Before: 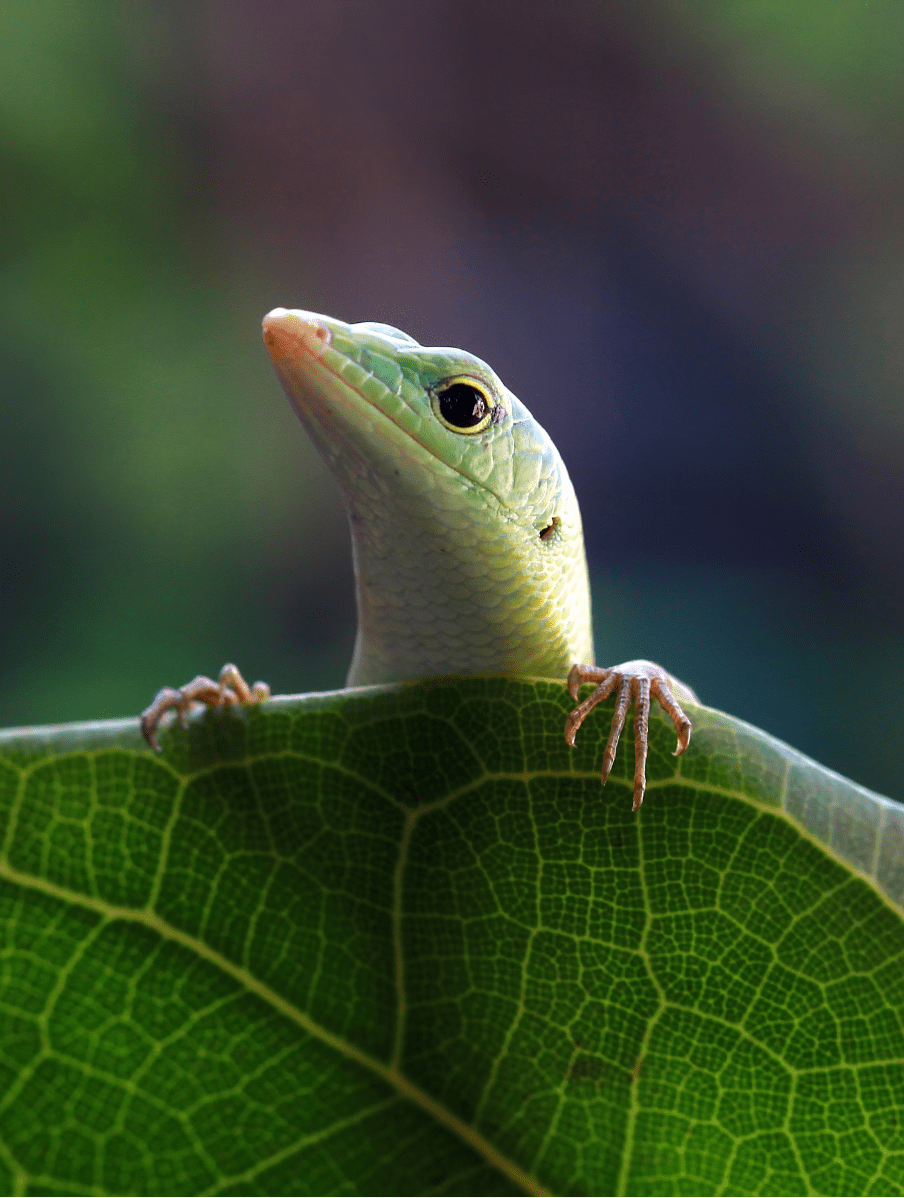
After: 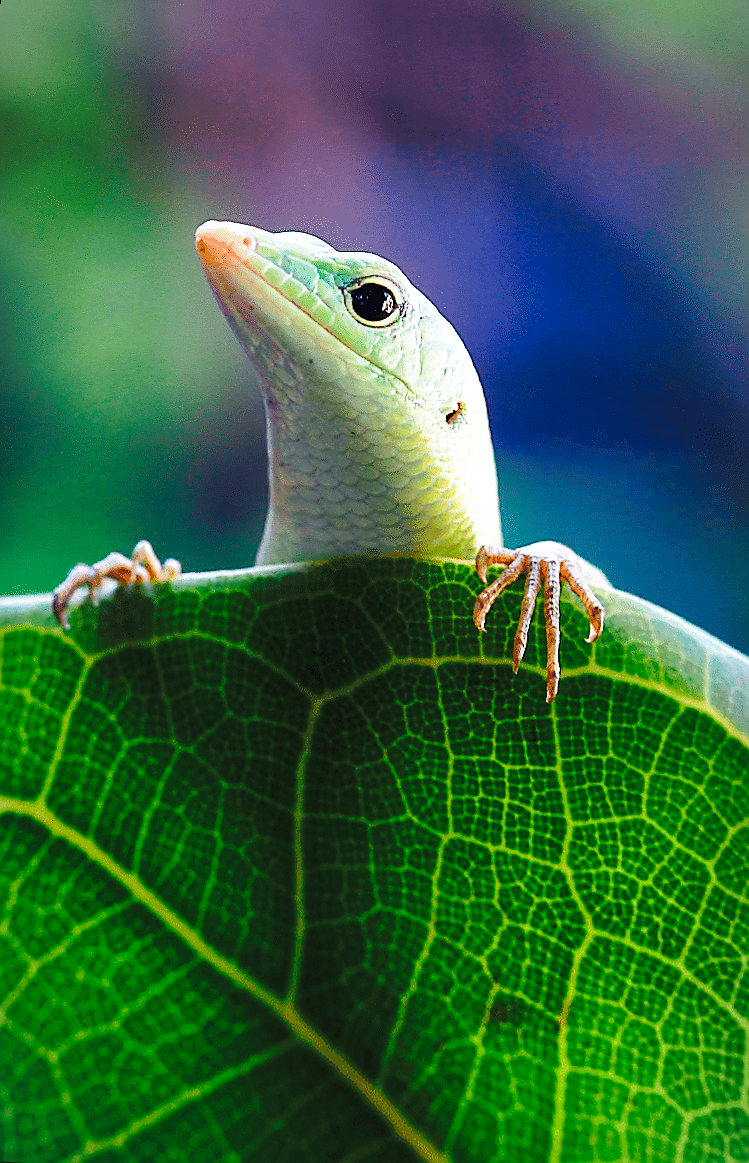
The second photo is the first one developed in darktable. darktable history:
rotate and perspective: rotation 0.72°, lens shift (vertical) -0.352, lens shift (horizontal) -0.051, crop left 0.152, crop right 0.859, crop top 0.019, crop bottom 0.964
sharpen: radius 1.4, amount 1.25, threshold 0.7
base curve: curves: ch0 [(0, 0) (0.026, 0.03) (0.109, 0.232) (0.351, 0.748) (0.669, 0.968) (1, 1)], preserve colors none
tone curve: curves: ch0 [(0, 0) (0.003, 0.008) (0.011, 0.017) (0.025, 0.027) (0.044, 0.043) (0.069, 0.059) (0.1, 0.086) (0.136, 0.112) (0.177, 0.152) (0.224, 0.203) (0.277, 0.277) (0.335, 0.346) (0.399, 0.439) (0.468, 0.527) (0.543, 0.613) (0.623, 0.693) (0.709, 0.787) (0.801, 0.863) (0.898, 0.927) (1, 1)], preserve colors none
vignetting: fall-off start 97%, fall-off radius 100%, width/height ratio 0.609, unbound false
shadows and highlights: on, module defaults
color calibration: illuminant custom, x 0.368, y 0.373, temperature 4330.32 K
